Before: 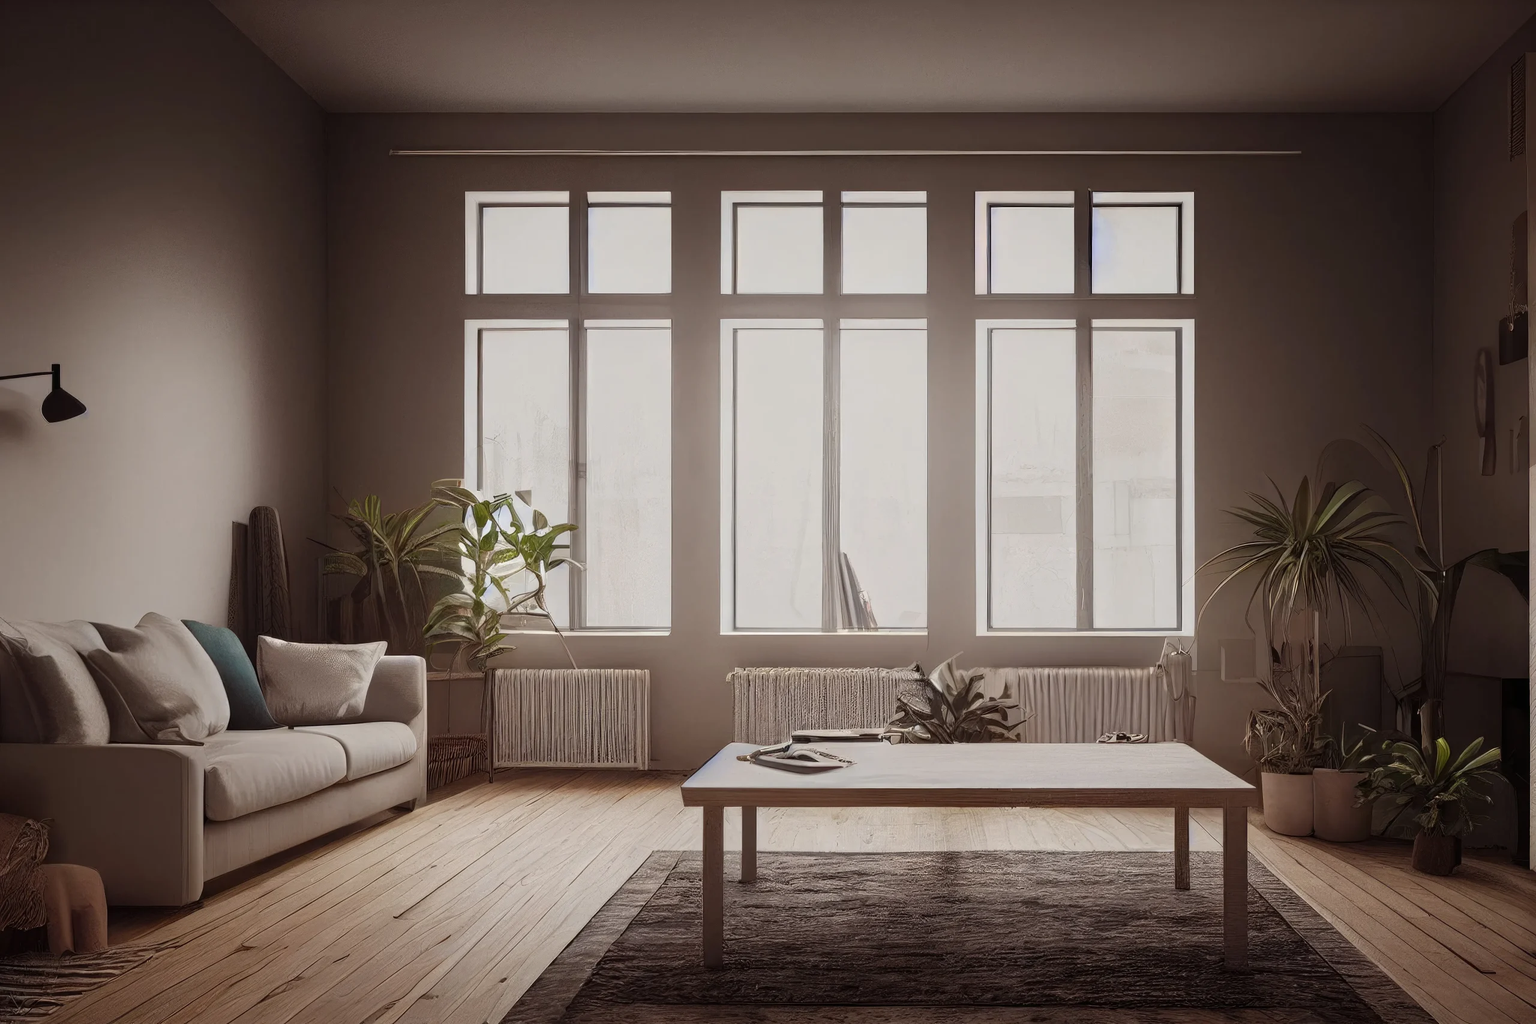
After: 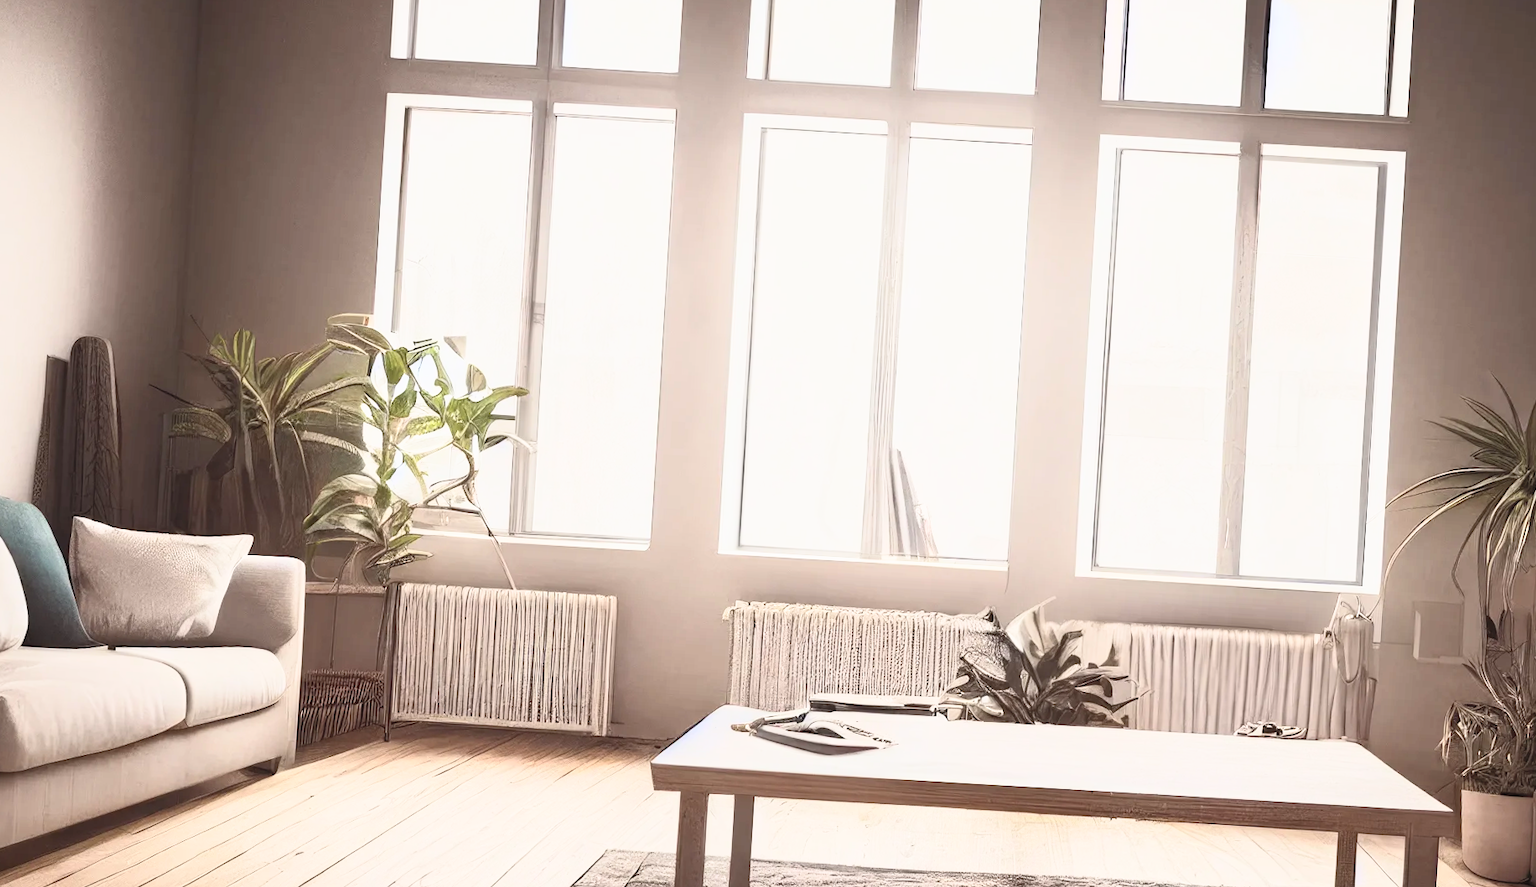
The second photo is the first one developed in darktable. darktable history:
crop and rotate: angle -3.37°, left 9.79%, top 20.73%, right 12.42%, bottom 11.82%
base curve: curves: ch0 [(0, 0) (0.088, 0.125) (0.176, 0.251) (0.354, 0.501) (0.613, 0.749) (1, 0.877)], preserve colors none
contrast brightness saturation: contrast 0.39, brightness 0.53
